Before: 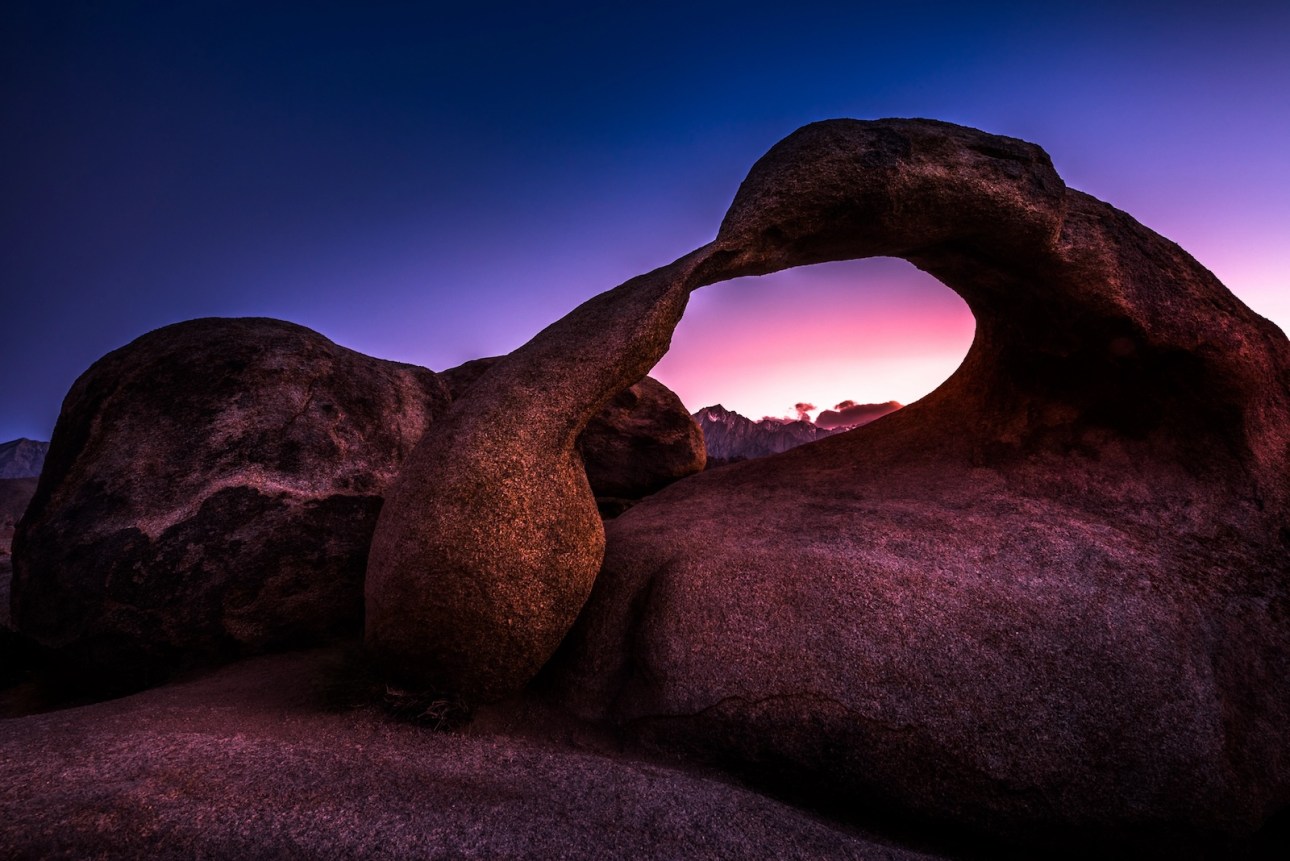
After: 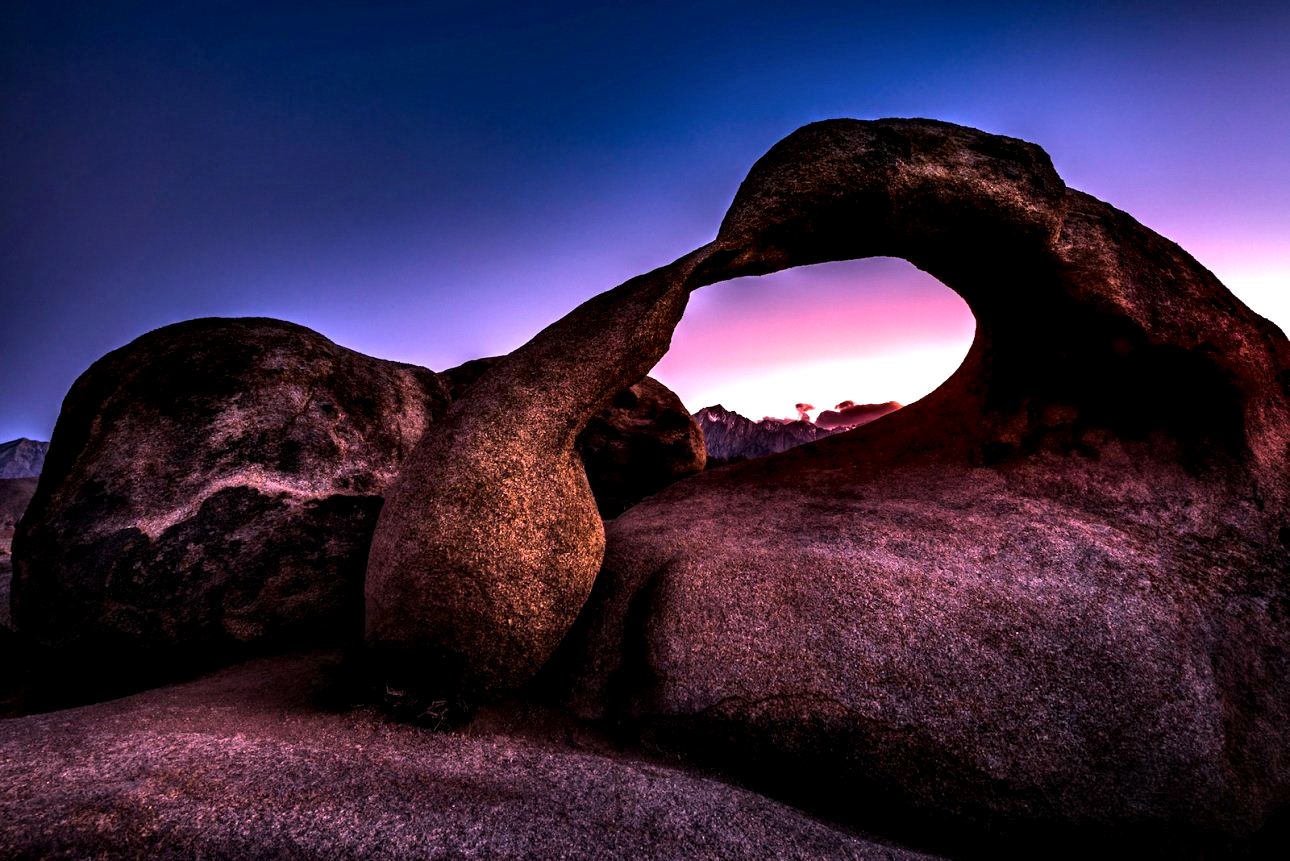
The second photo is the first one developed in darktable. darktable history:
shadows and highlights: shadows 36.33, highlights -27.24, soften with gaussian
contrast equalizer: octaves 7, y [[0.6 ×6], [0.55 ×6], [0 ×6], [0 ×6], [0 ×6]]
